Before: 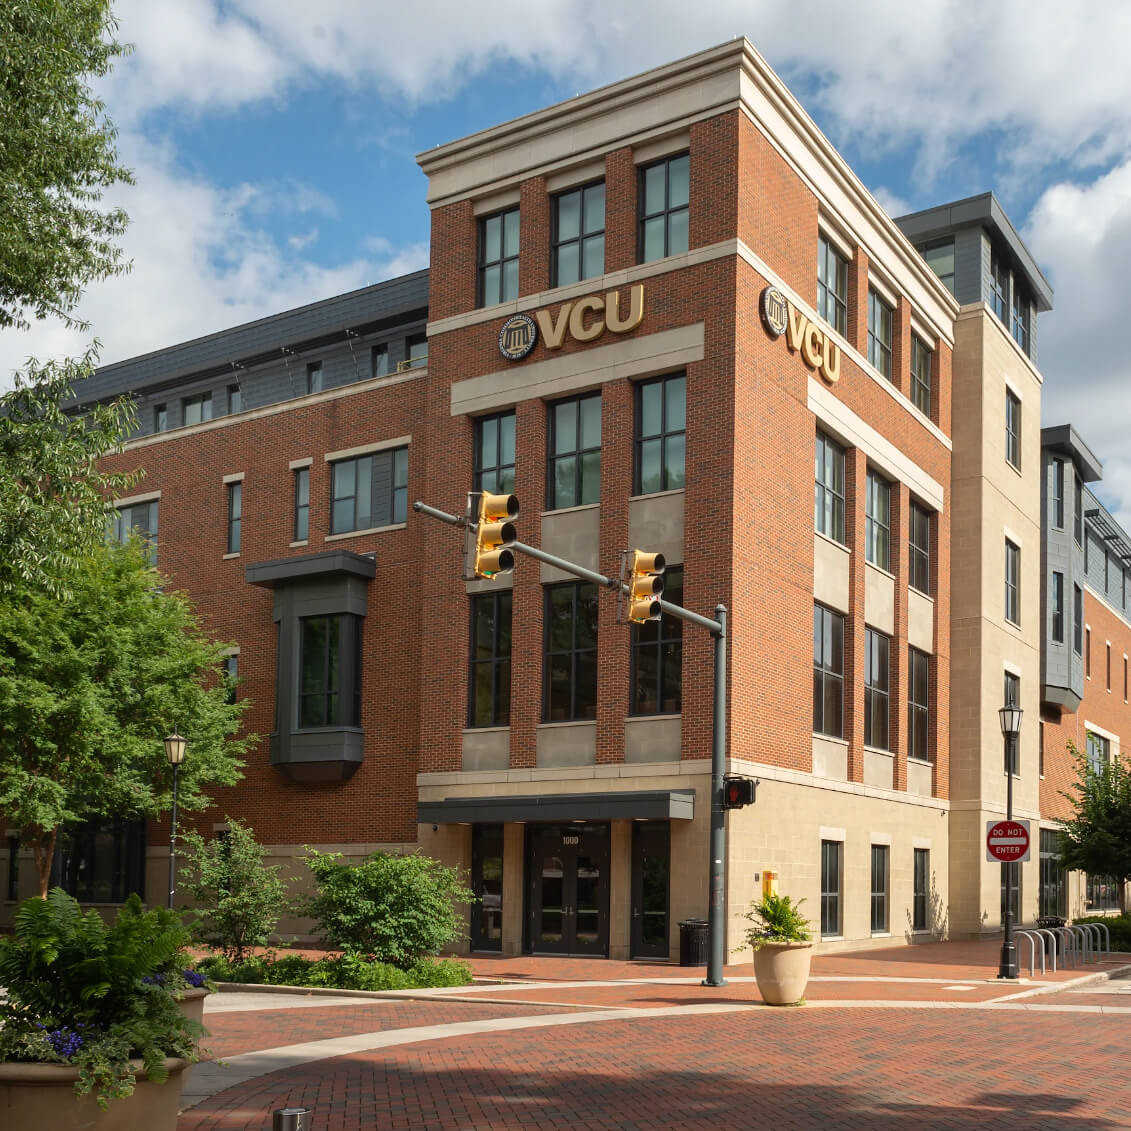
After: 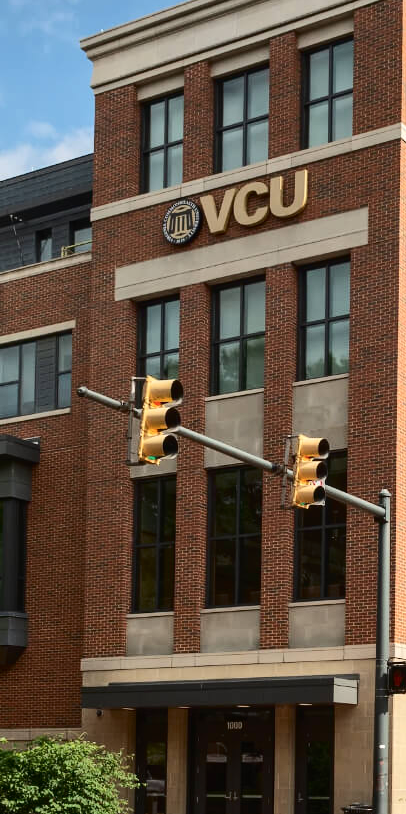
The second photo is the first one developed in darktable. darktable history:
crop and rotate: left 29.724%, top 10.21%, right 34.346%, bottom 17.745%
tone curve: curves: ch0 [(0, 0) (0.003, 0.008) (0.011, 0.011) (0.025, 0.018) (0.044, 0.028) (0.069, 0.039) (0.1, 0.056) (0.136, 0.081) (0.177, 0.118) (0.224, 0.164) (0.277, 0.223) (0.335, 0.3) (0.399, 0.399) (0.468, 0.51) (0.543, 0.618) (0.623, 0.71) (0.709, 0.79) (0.801, 0.865) (0.898, 0.93) (1, 1)], color space Lab, independent channels, preserve colors none
